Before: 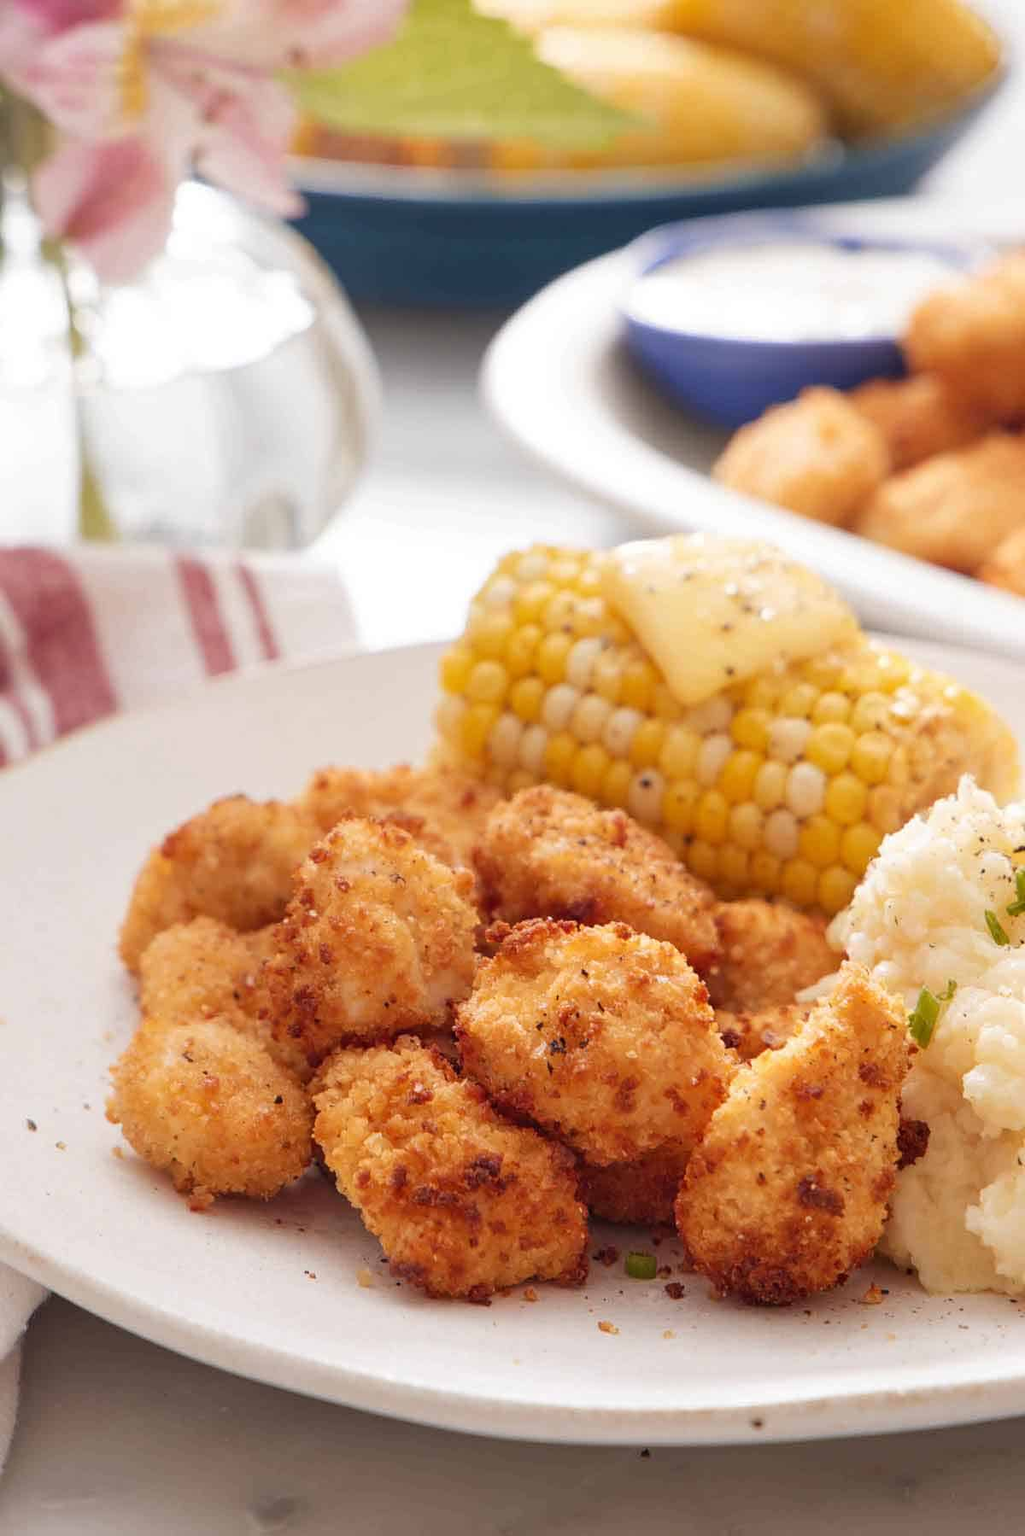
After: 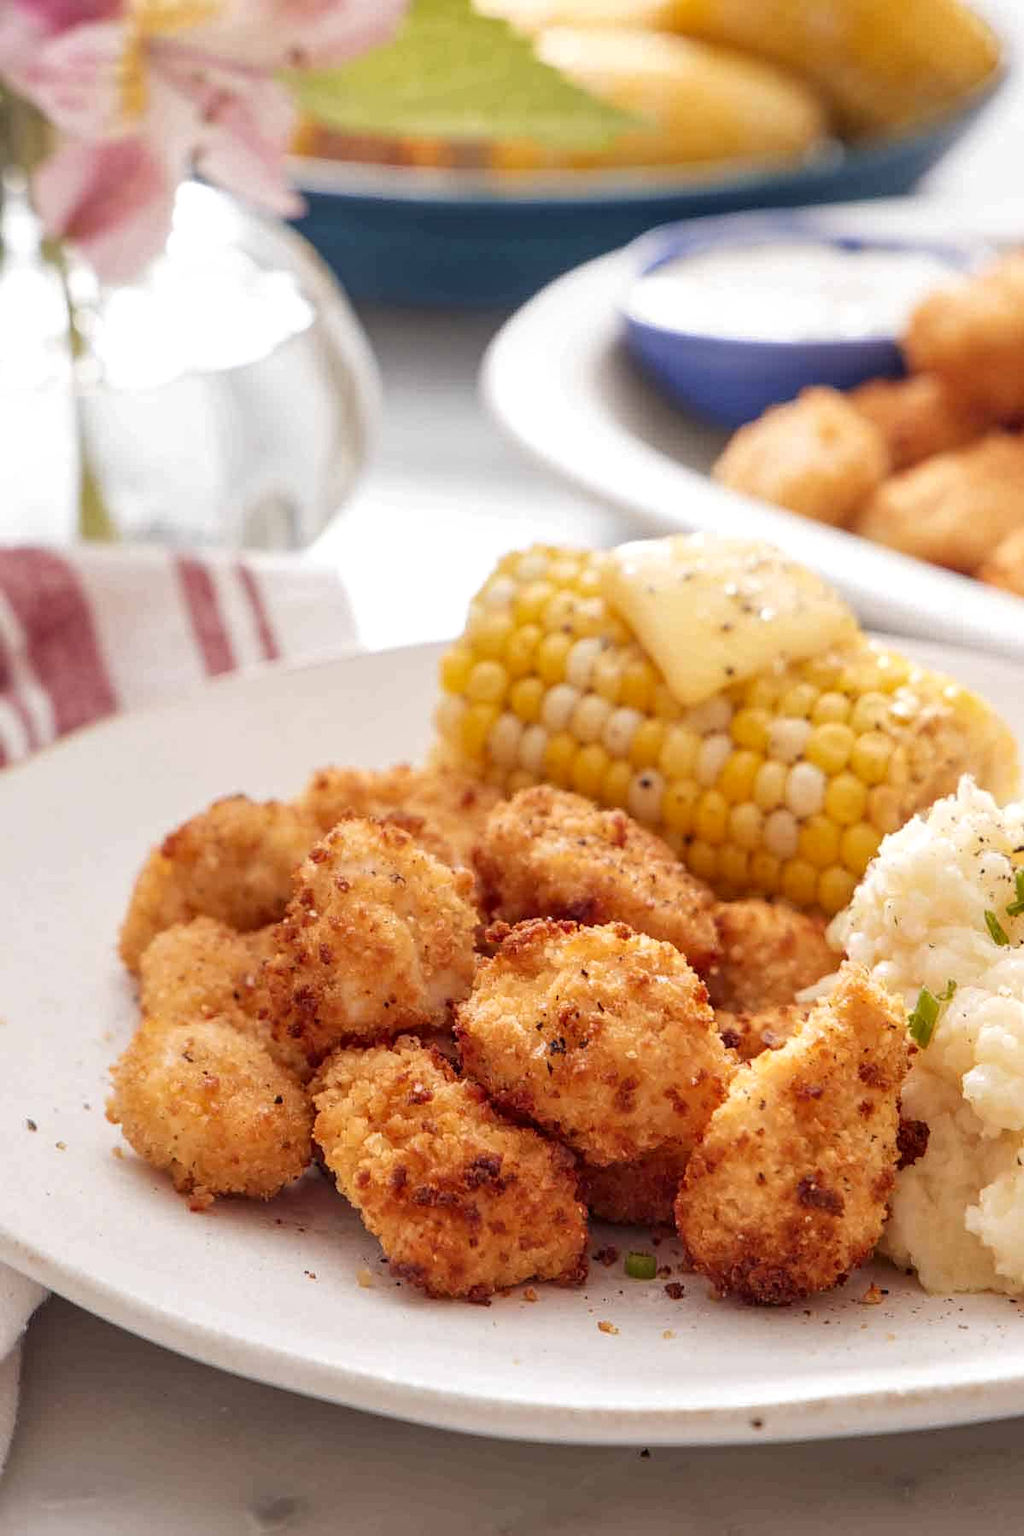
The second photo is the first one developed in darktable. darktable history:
shadows and highlights: shadows 31.03, highlights 0.737, highlights color adjustment 45.25%, soften with gaussian
local contrast: on, module defaults
